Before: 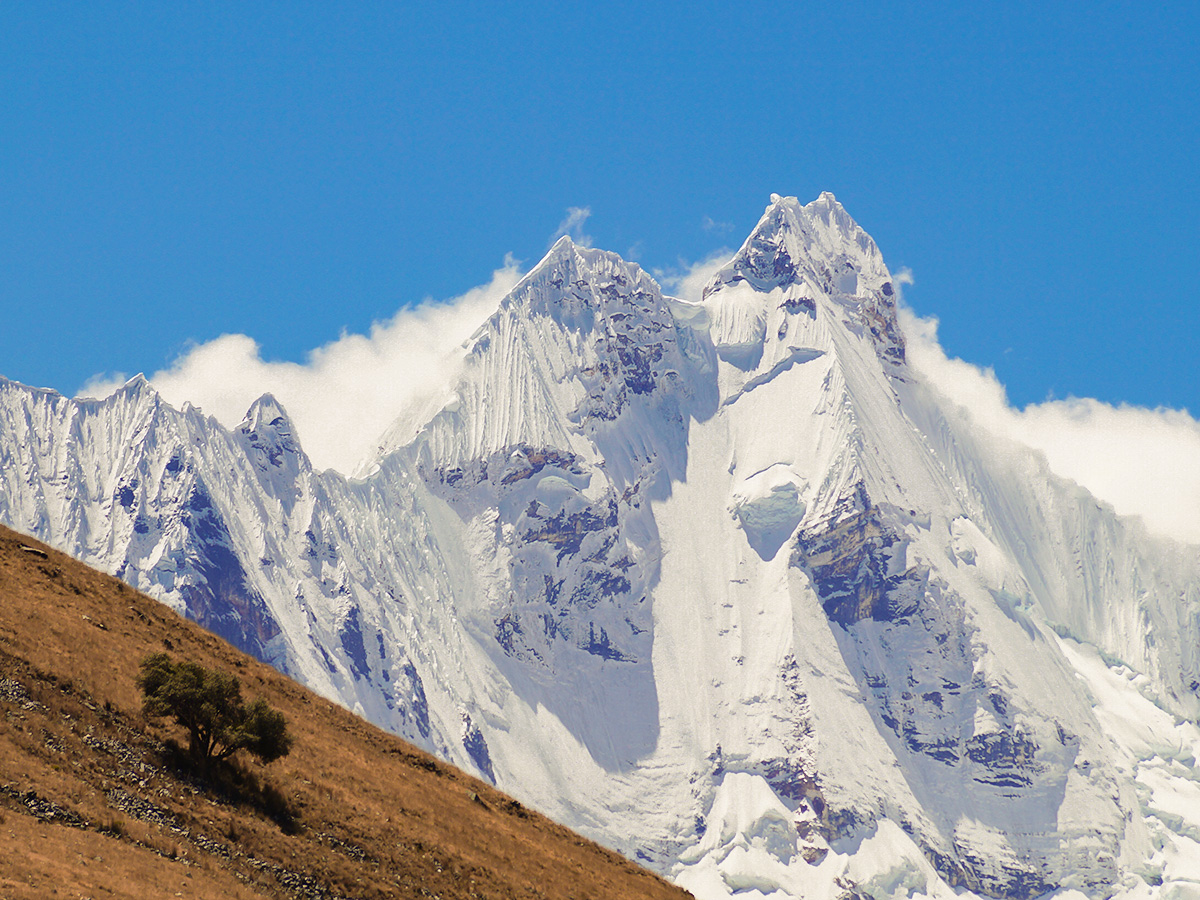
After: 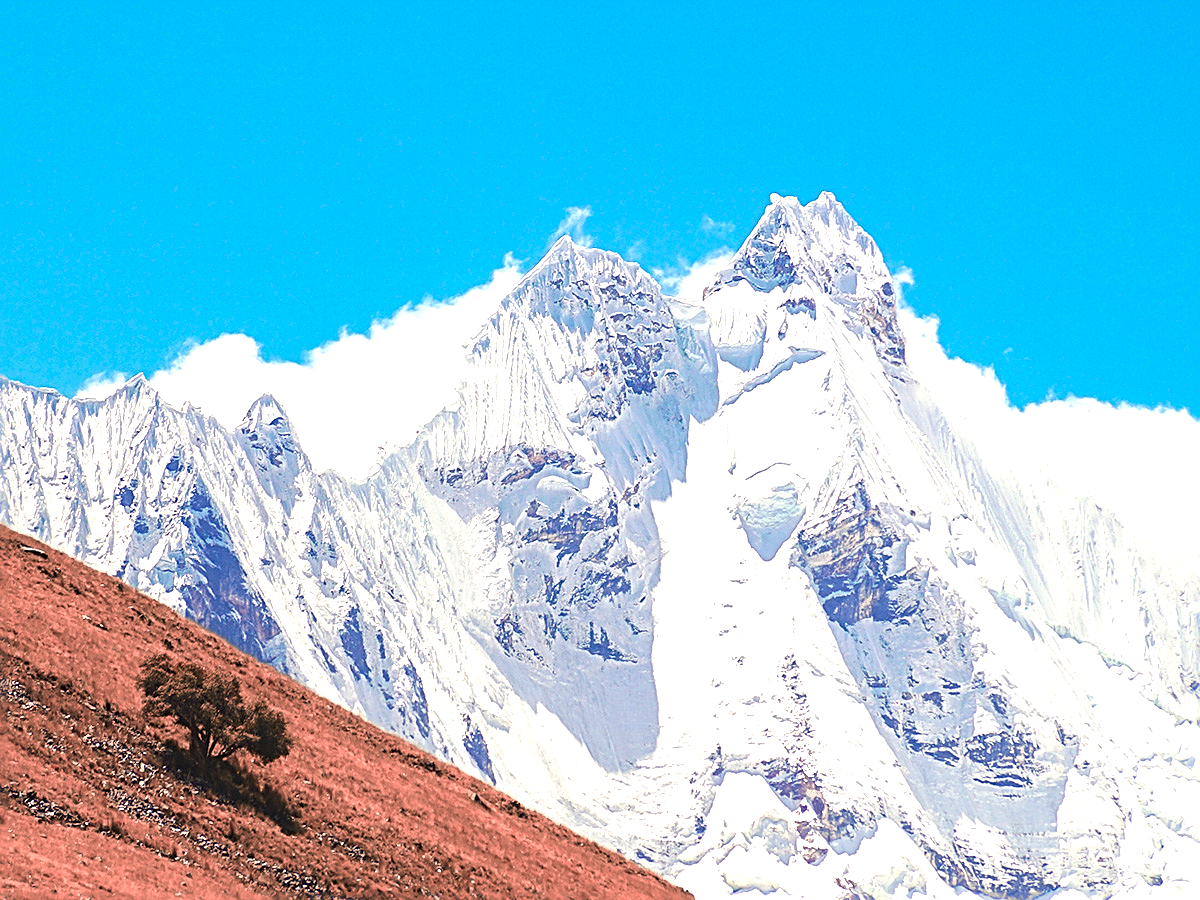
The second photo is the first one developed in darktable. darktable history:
sharpen: radius 2.808, amount 0.726
exposure: black level correction 0, exposure 0.952 EV, compensate highlight preservation false
local contrast: detail 109%
color zones: curves: ch2 [(0, 0.488) (0.143, 0.417) (0.286, 0.212) (0.429, 0.179) (0.571, 0.154) (0.714, 0.415) (0.857, 0.495) (1, 0.488)]
tone equalizer: edges refinement/feathering 500, mask exposure compensation -1.57 EV, preserve details no
